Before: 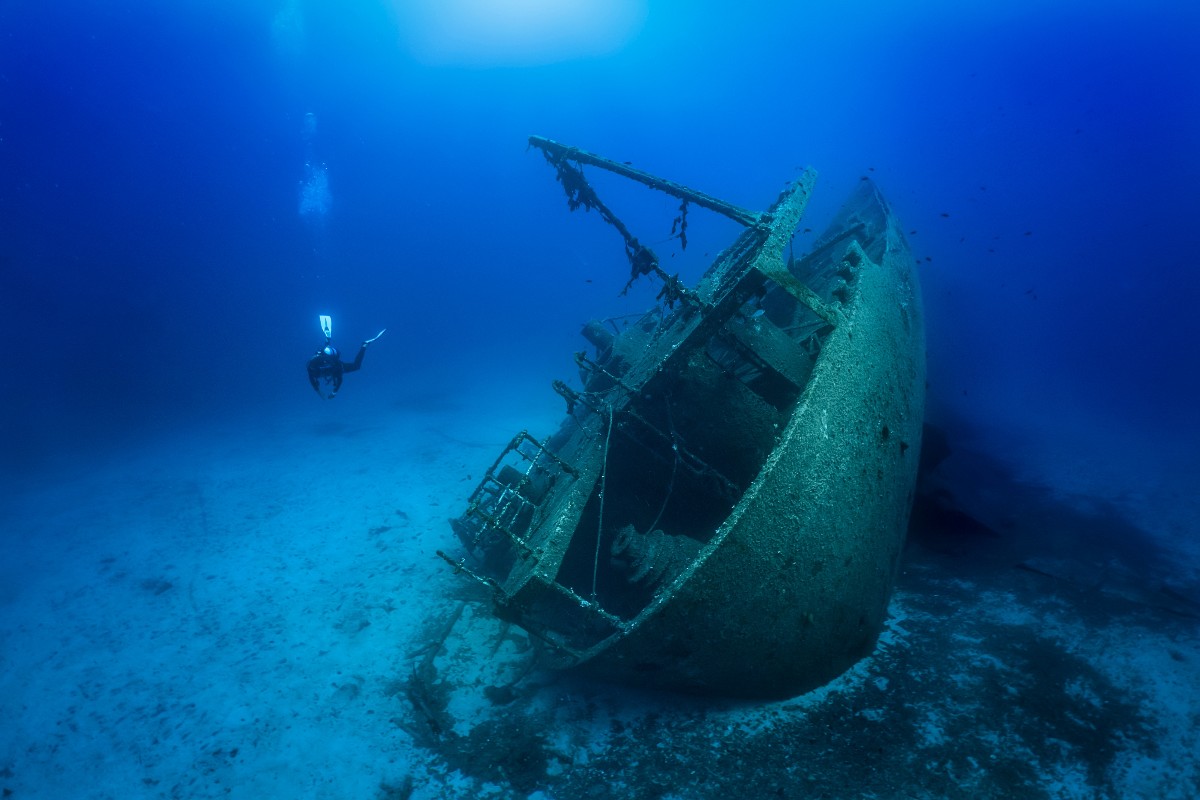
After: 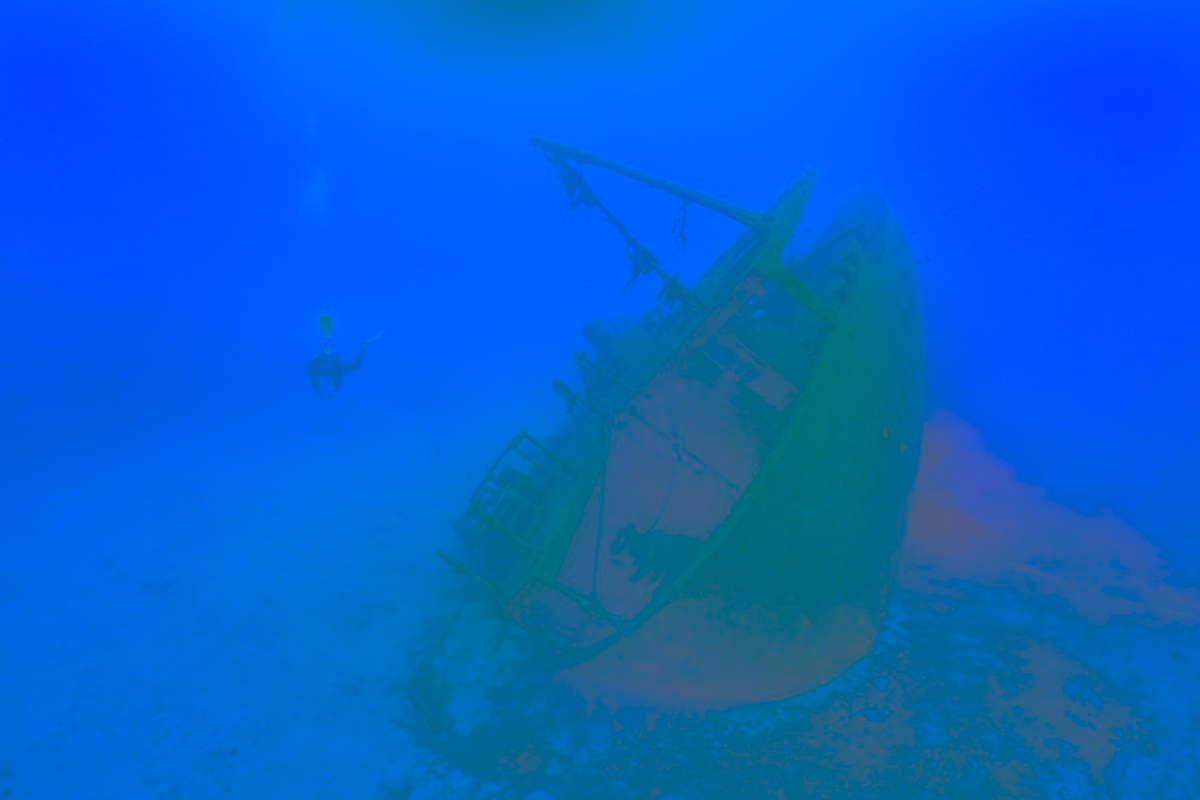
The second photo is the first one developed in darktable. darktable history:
contrast brightness saturation: contrast -0.976, brightness -0.155, saturation 0.736
